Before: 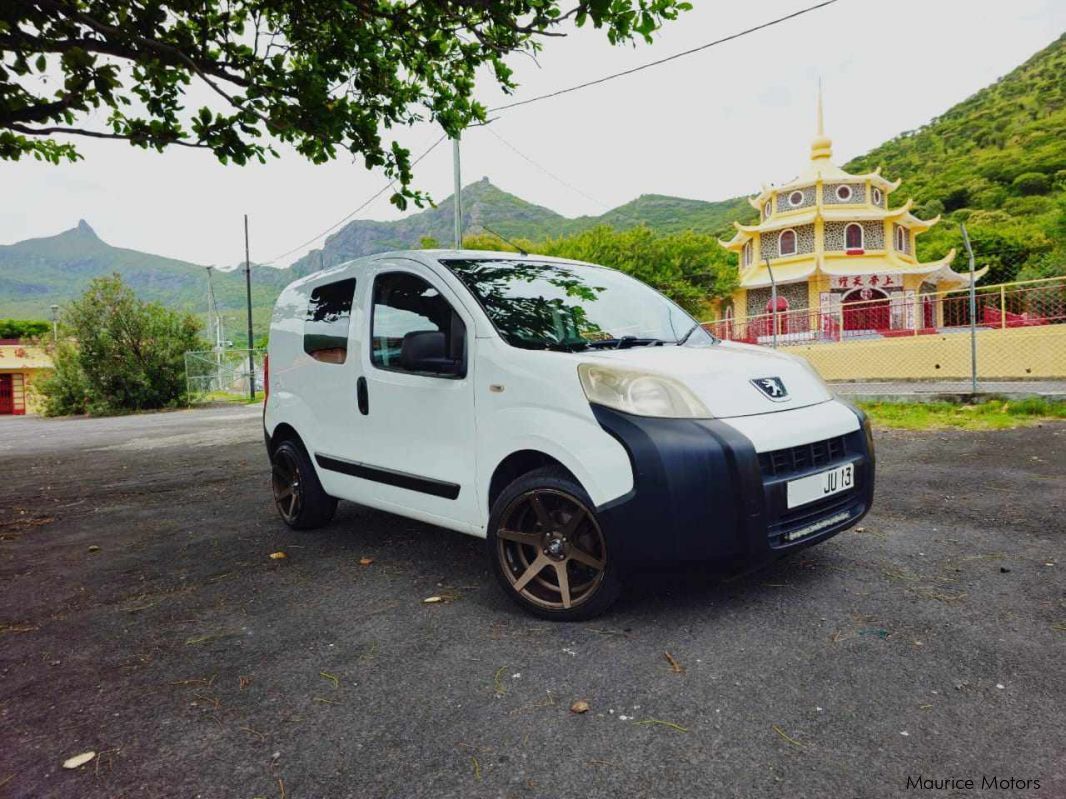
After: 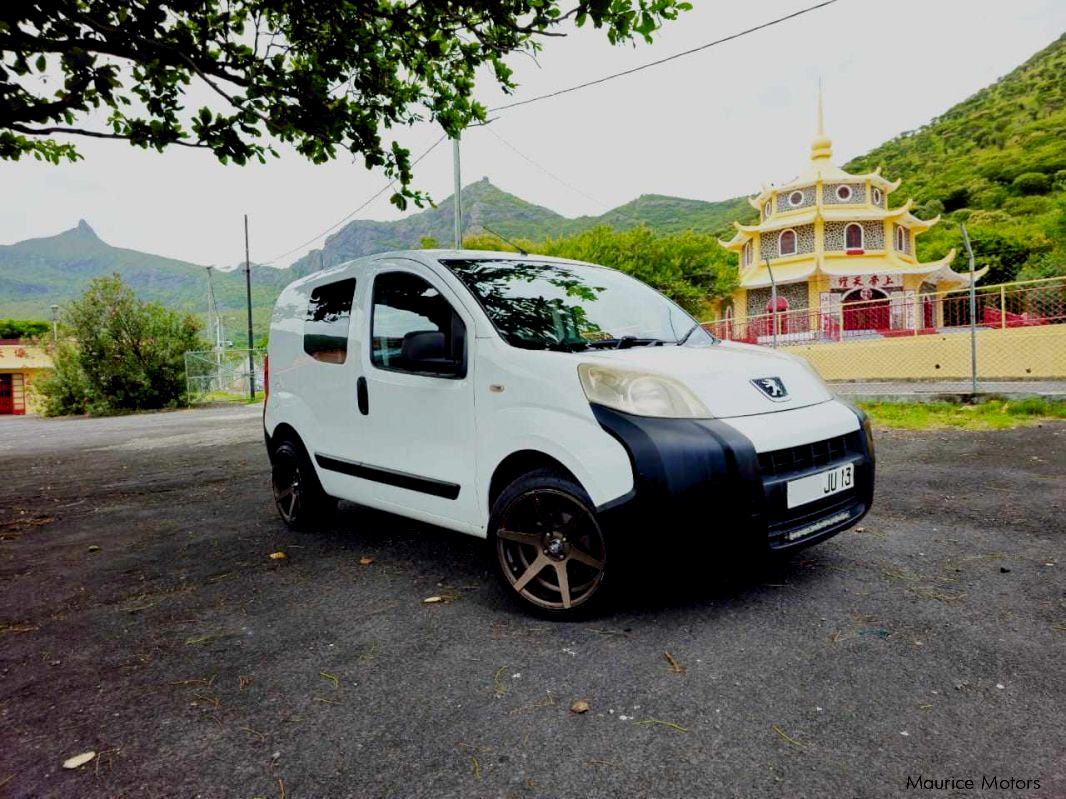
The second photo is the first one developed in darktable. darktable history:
bloom: size 9%, threshold 100%, strength 7%
exposure: black level correction 0.01, exposure 0.014 EV, compensate highlight preservation false
filmic rgb: black relative exposure -11.35 EV, white relative exposure 3.22 EV, hardness 6.76, color science v6 (2022)
